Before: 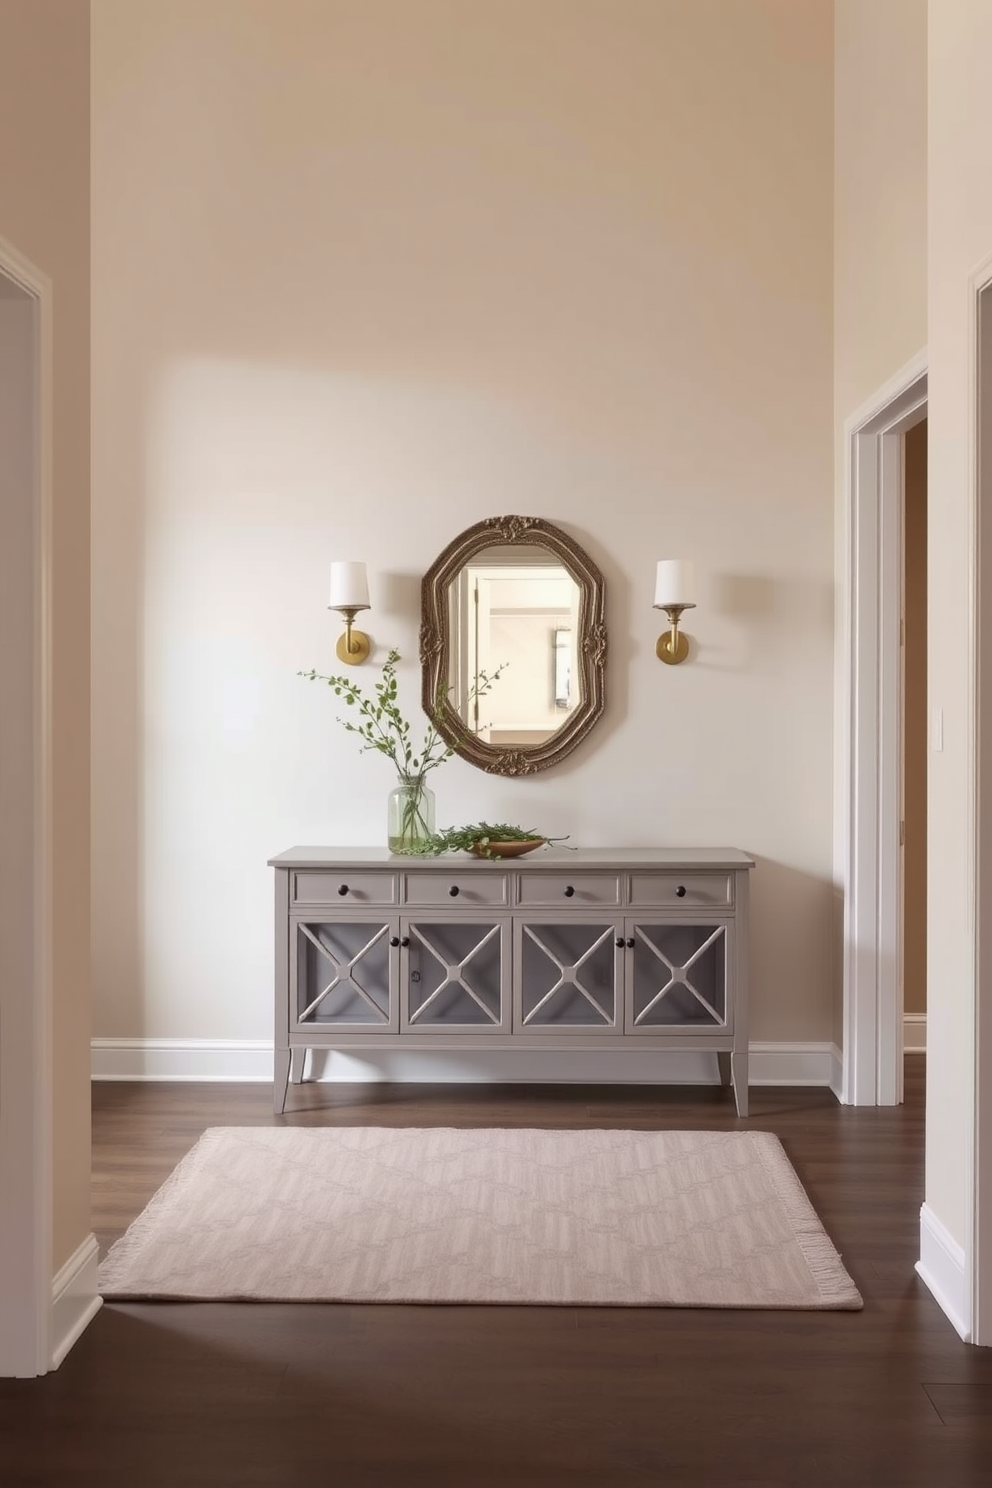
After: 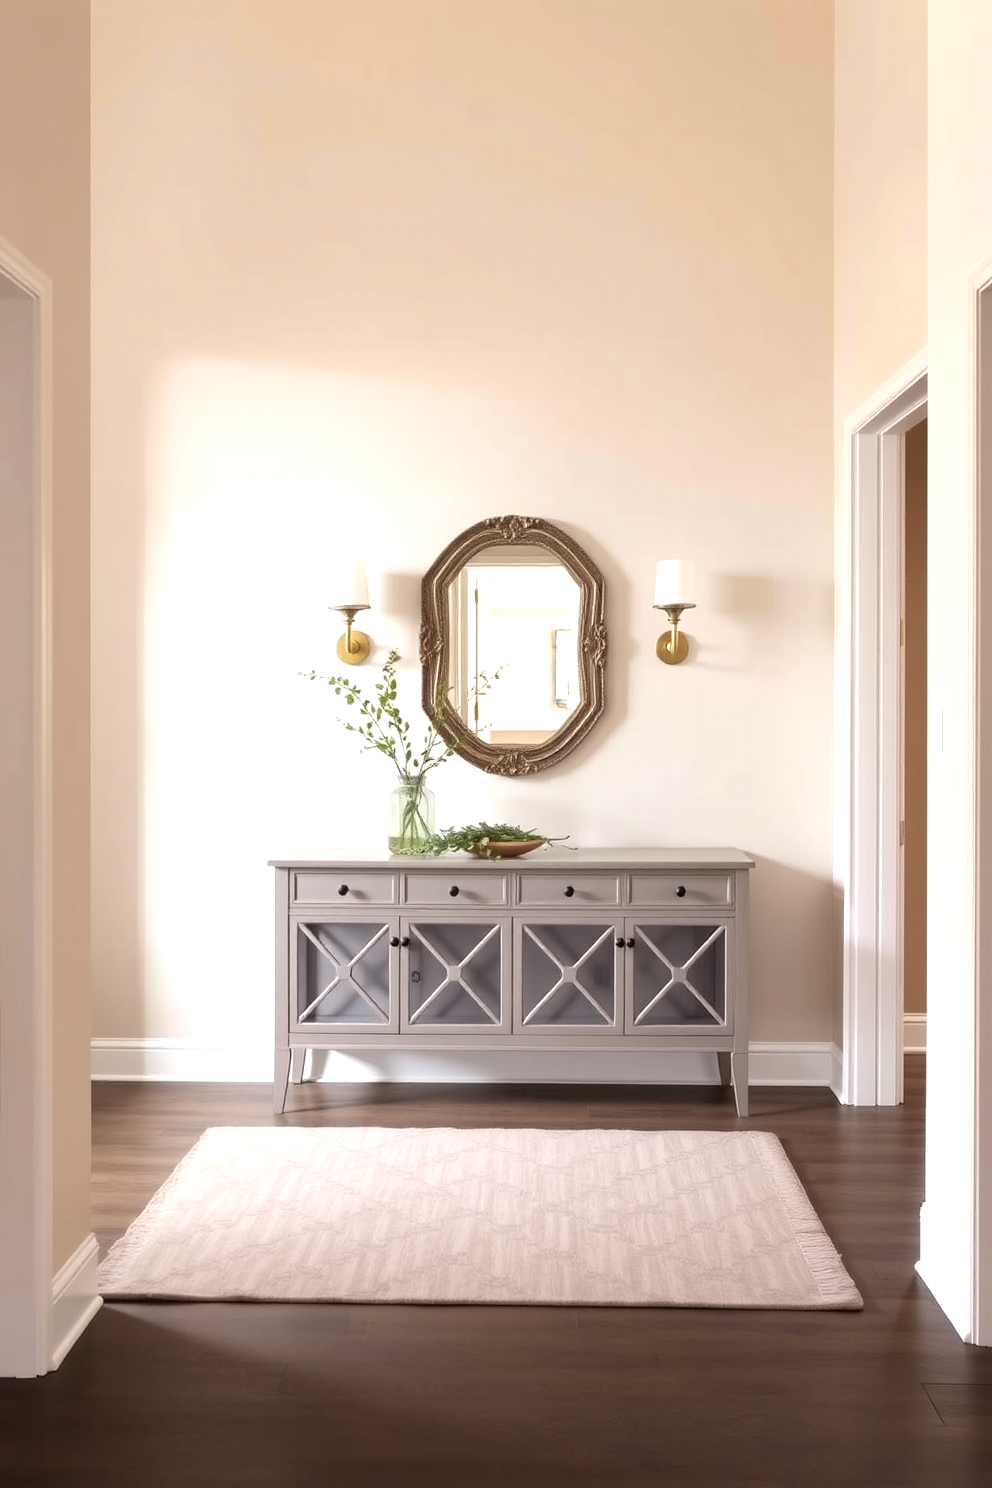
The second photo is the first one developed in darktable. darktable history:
tone equalizer: -8 EV -0.749 EV, -7 EV -0.696 EV, -6 EV -0.633 EV, -5 EV -0.41 EV, -3 EV 0.396 EV, -2 EV 0.6 EV, -1 EV 0.689 EV, +0 EV 0.728 EV
